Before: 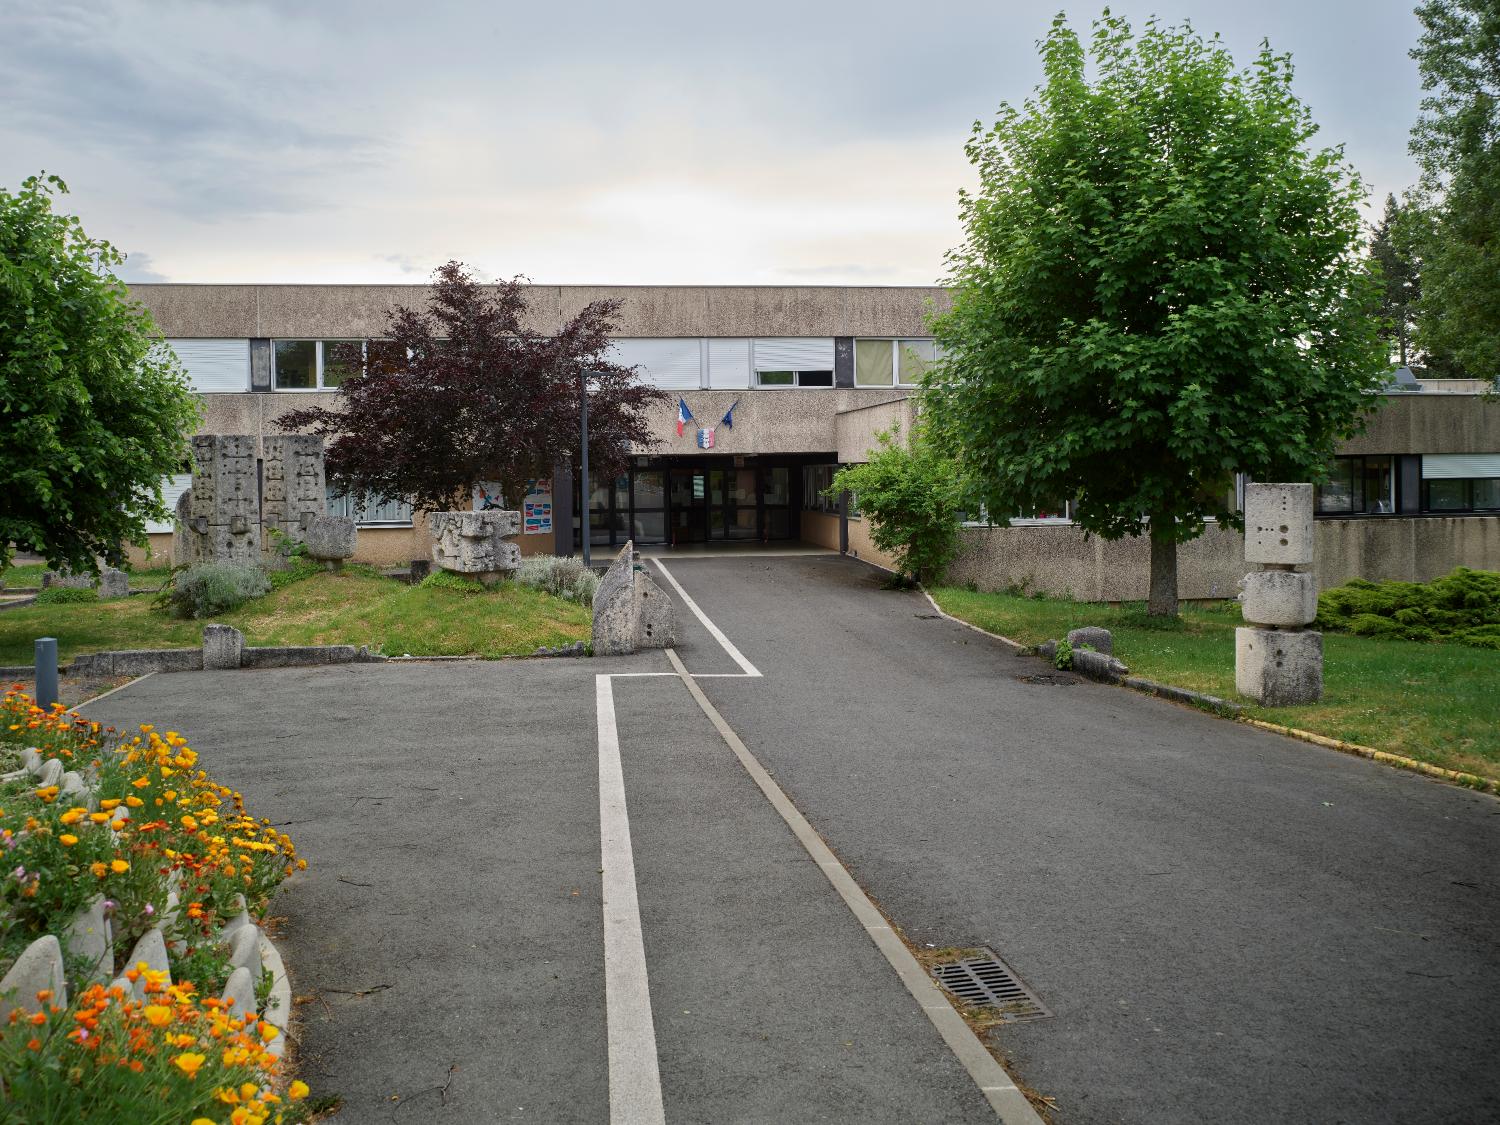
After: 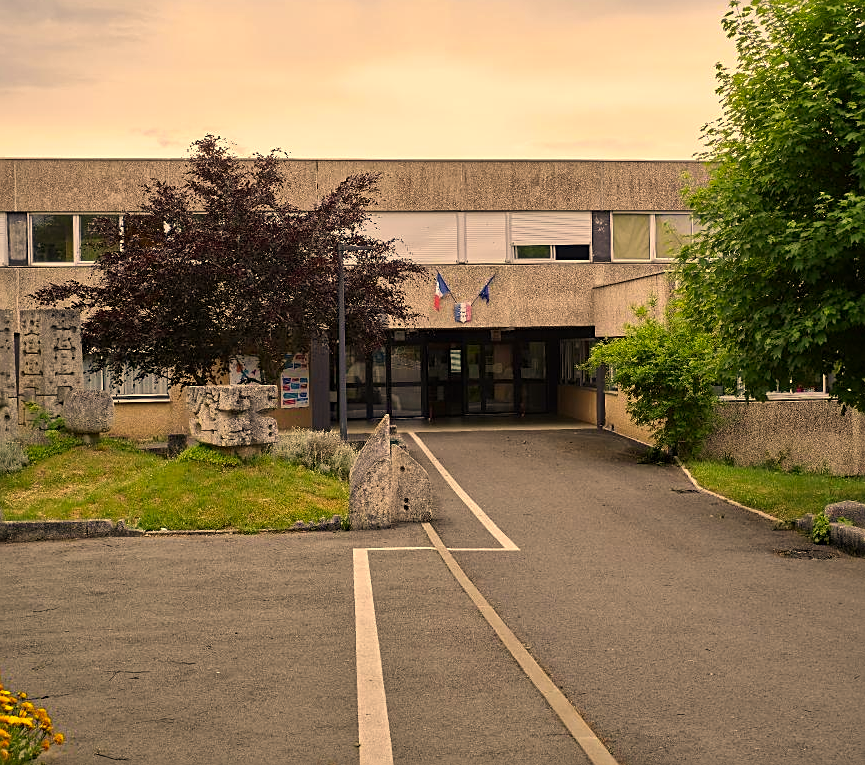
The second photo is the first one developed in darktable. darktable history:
color correction: highlights a* 14.82, highlights b* 32.12
crop: left 16.246%, top 11.248%, right 26.037%, bottom 20.749%
shadows and highlights: shadows 20.87, highlights -36.19, soften with gaussian
sharpen: on, module defaults
